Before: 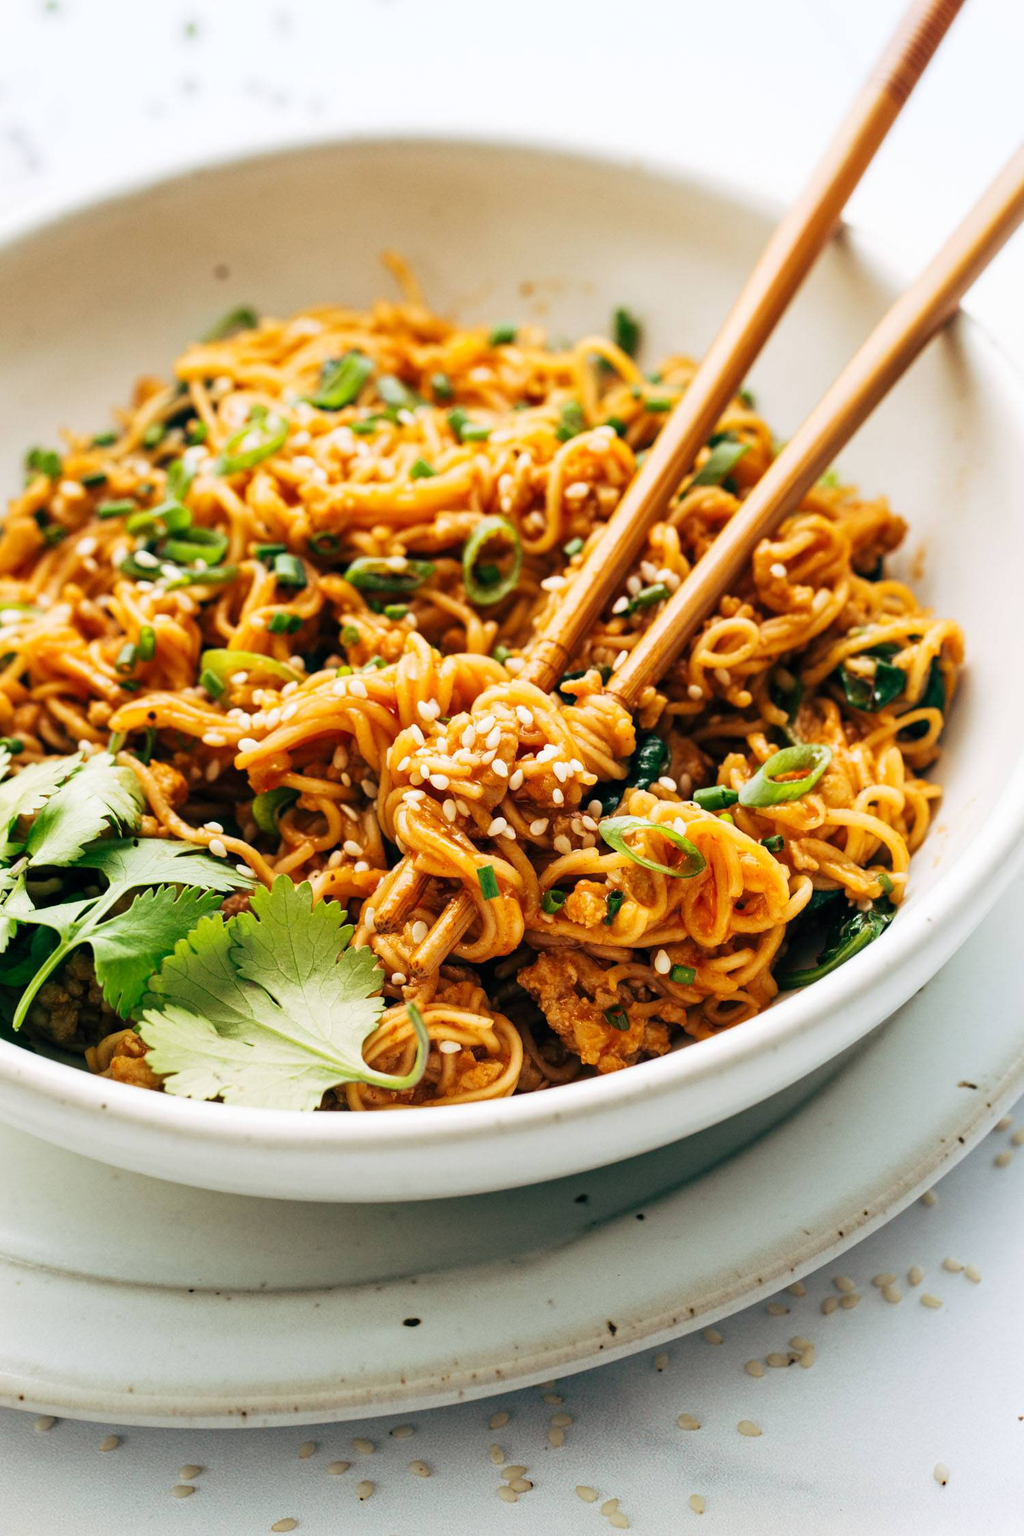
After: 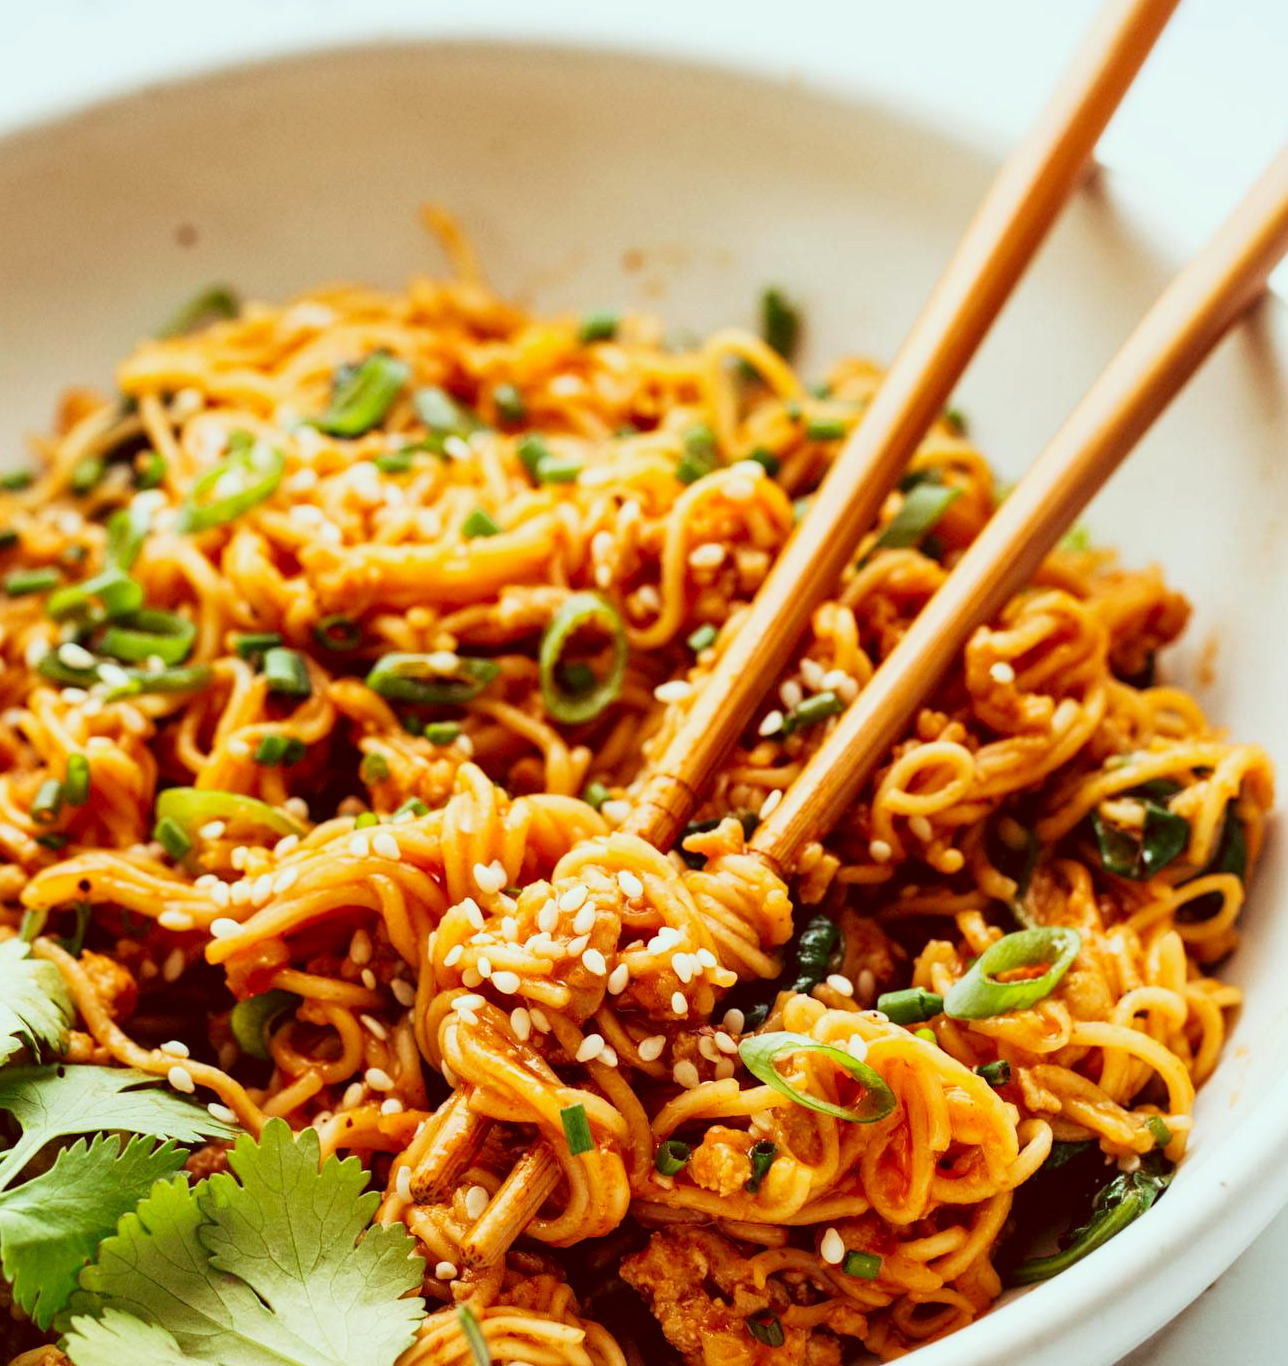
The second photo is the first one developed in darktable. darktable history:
color correction: highlights a* -7.13, highlights b* -0.205, shadows a* 20.14, shadows b* 12.32
filmic rgb: black relative exposure -16 EV, white relative exposure 2.9 EV, hardness 10, color science v6 (2022)
crop and rotate: left 9.242%, top 7.277%, right 4.849%, bottom 31.979%
